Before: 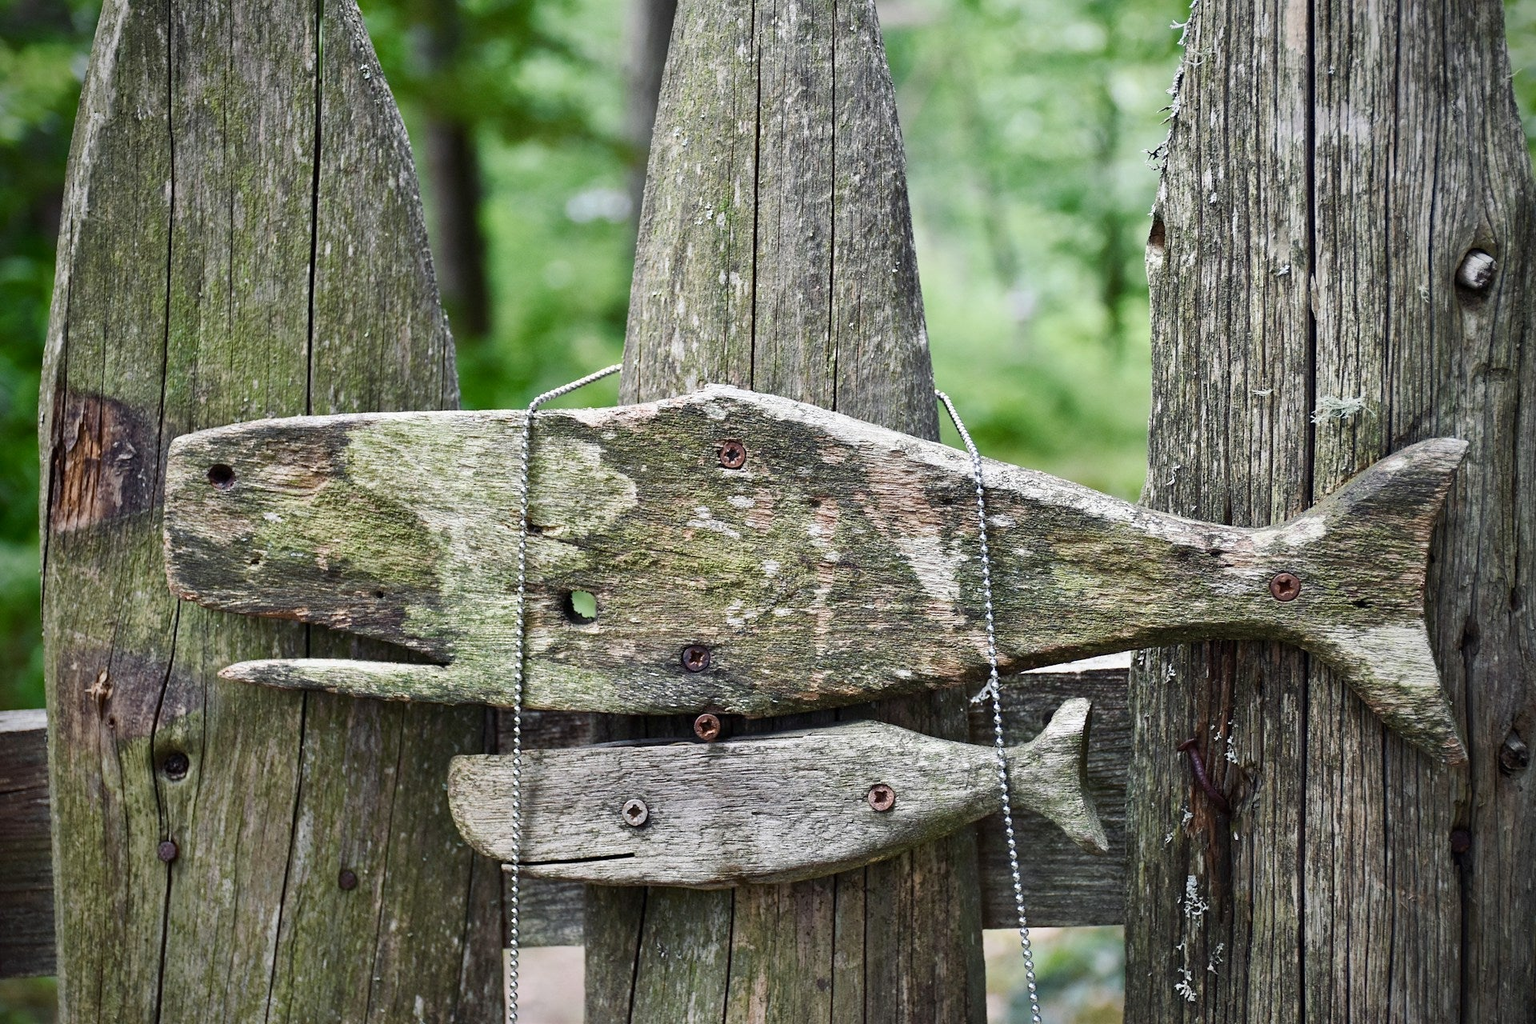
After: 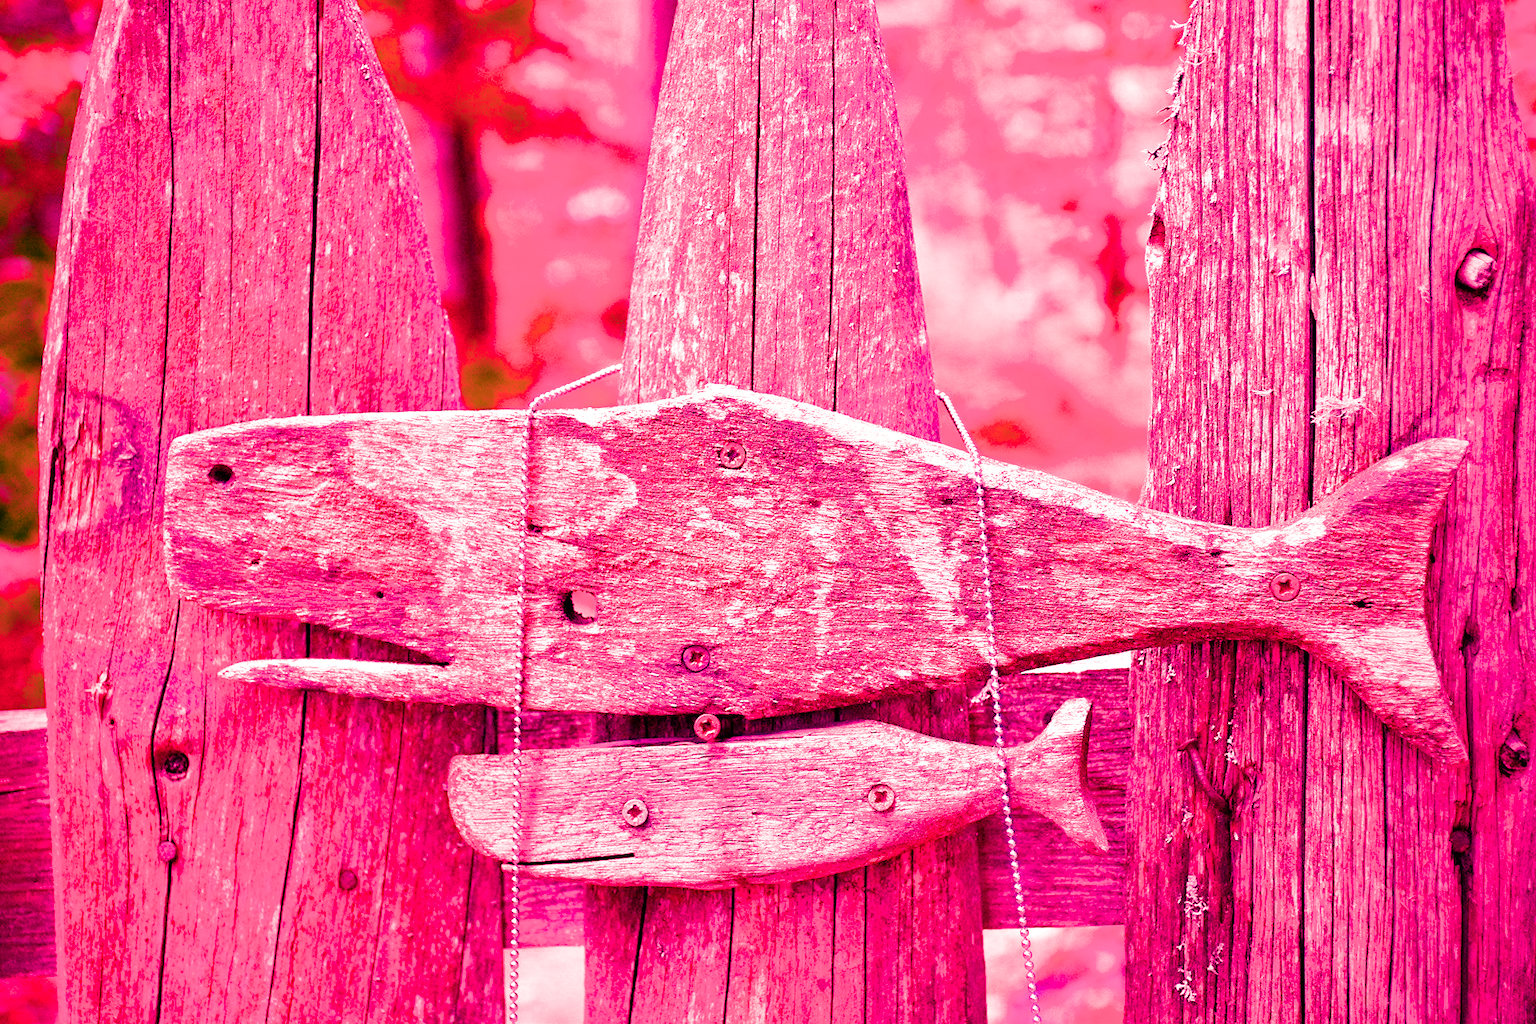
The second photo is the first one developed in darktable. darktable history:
color balance rgb: perceptual saturation grading › global saturation 30%, global vibrance 20%
white balance: red 4.26, blue 1.802
color zones: curves: ch1 [(0.239, 0.552) (0.75, 0.5)]; ch2 [(0.25, 0.462) (0.749, 0.457)], mix 25.94%
filmic rgb: black relative exposure -7.65 EV, white relative exposure 4.56 EV, hardness 3.61, color science v6 (2022)
